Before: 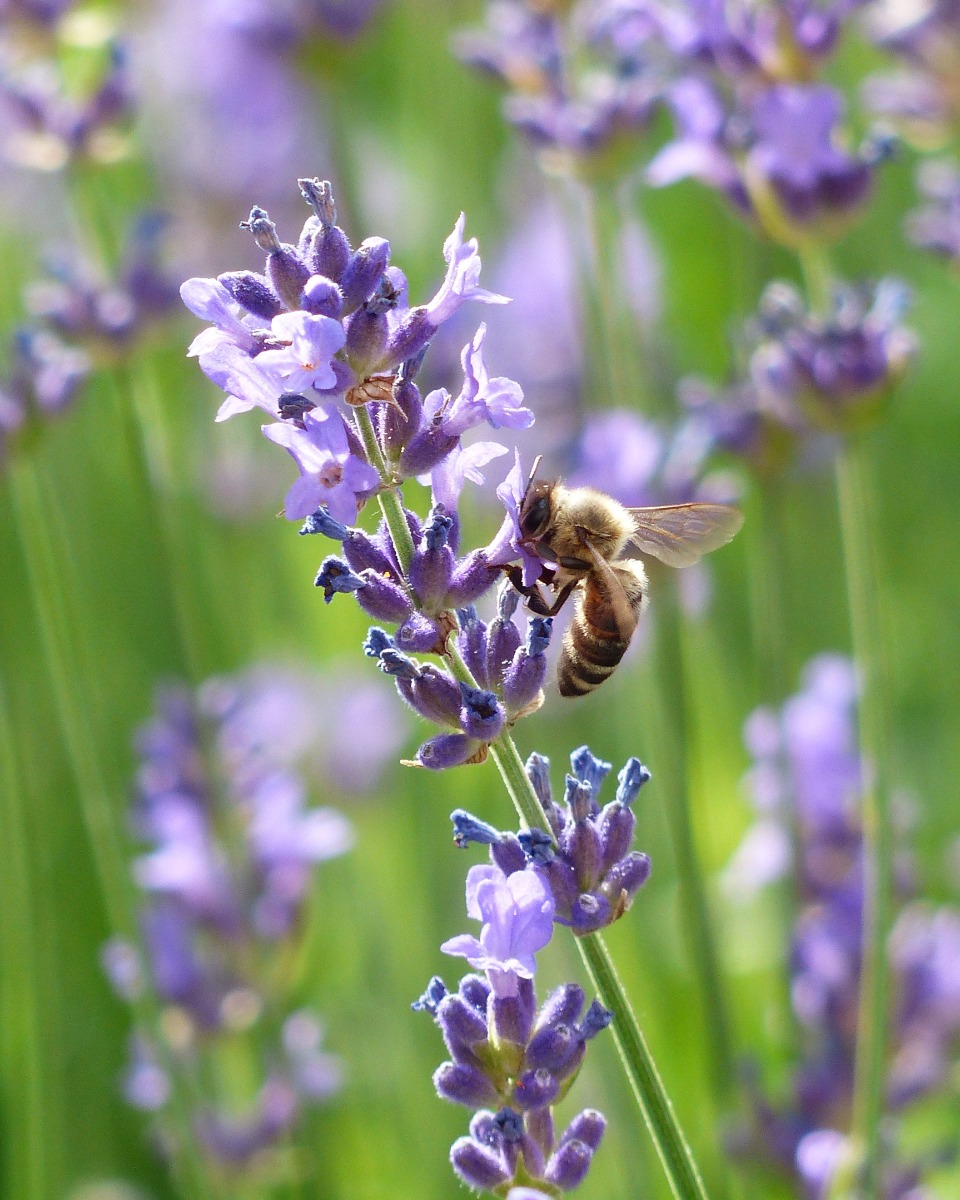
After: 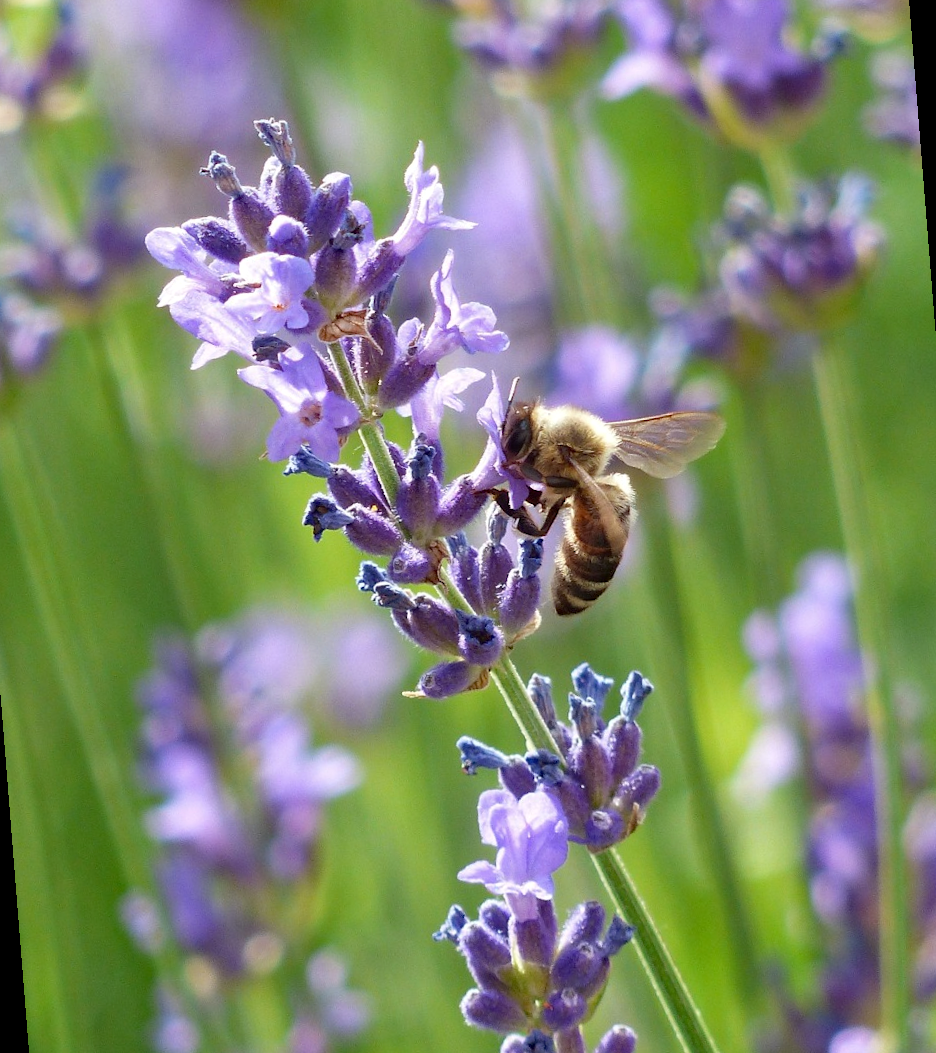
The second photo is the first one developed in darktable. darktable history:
rotate and perspective: rotation -4.57°, crop left 0.054, crop right 0.944, crop top 0.087, crop bottom 0.914
contrast brightness saturation: saturation -0.04
haze removal: compatibility mode true, adaptive false
